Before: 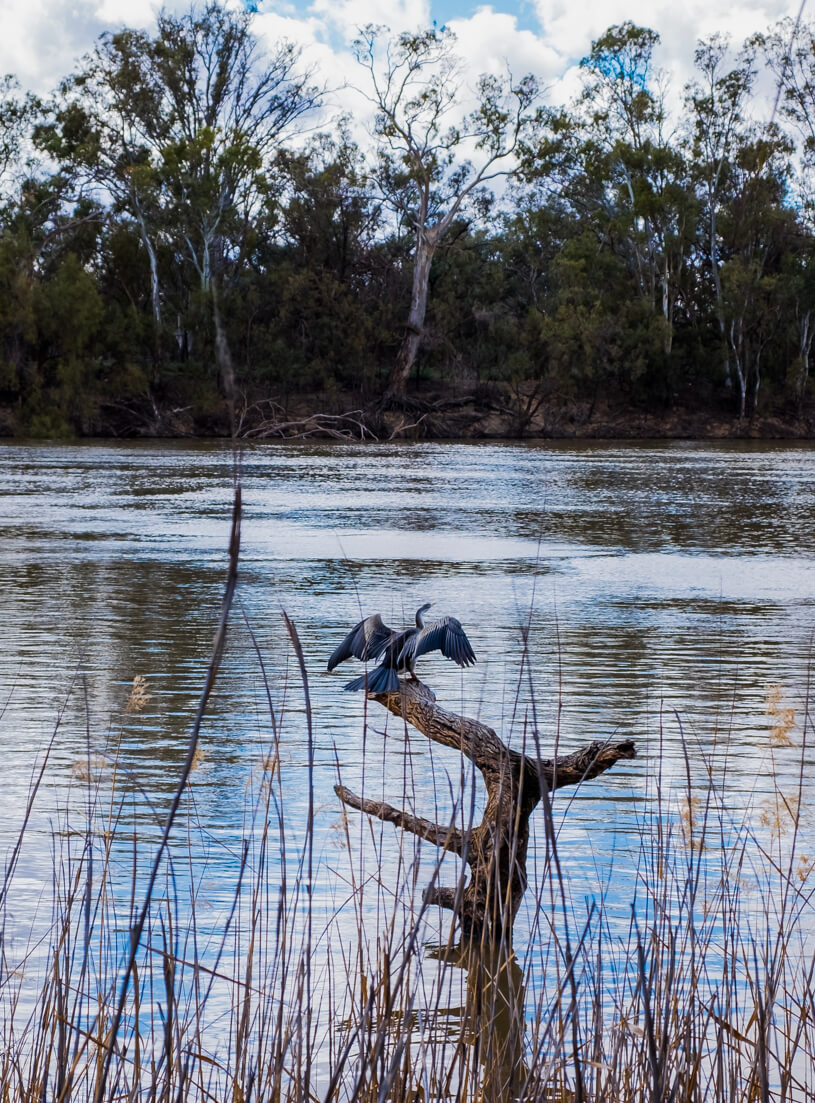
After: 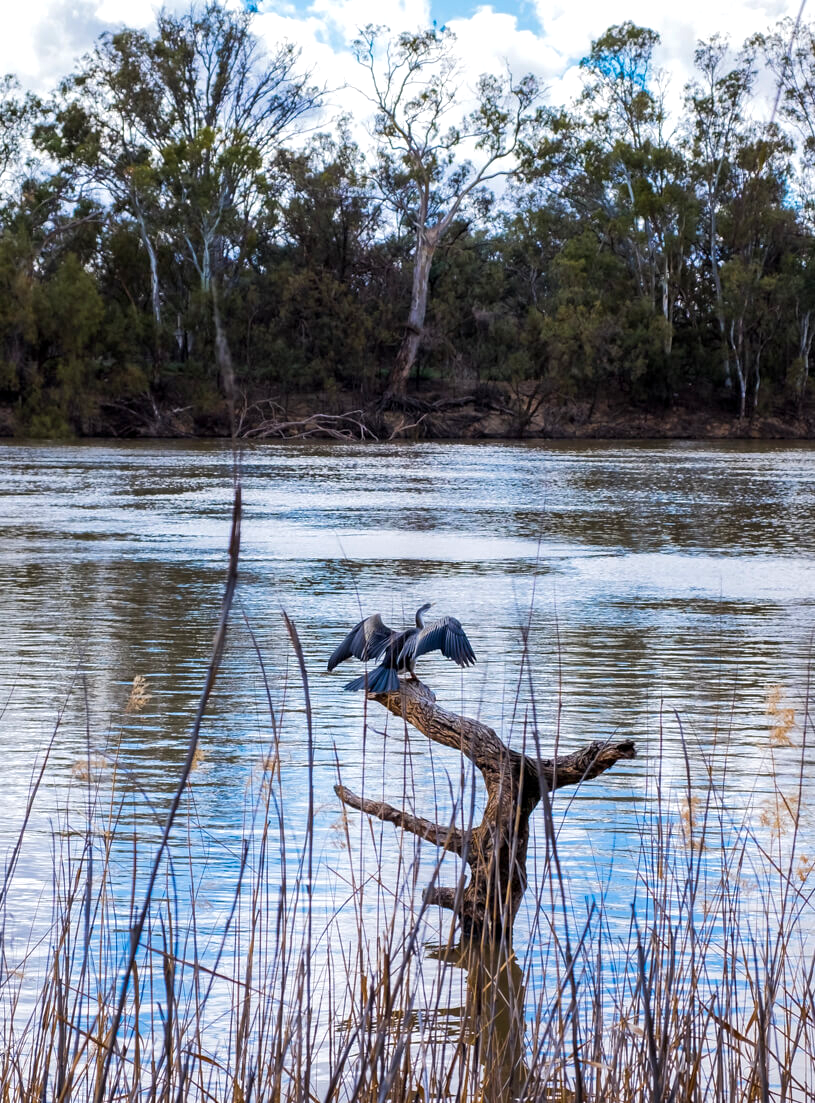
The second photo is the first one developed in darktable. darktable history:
shadows and highlights: shadows 25, white point adjustment -3, highlights -30
exposure: black level correction 0.001, exposure 0.5 EV, compensate exposure bias true, compensate highlight preservation false
